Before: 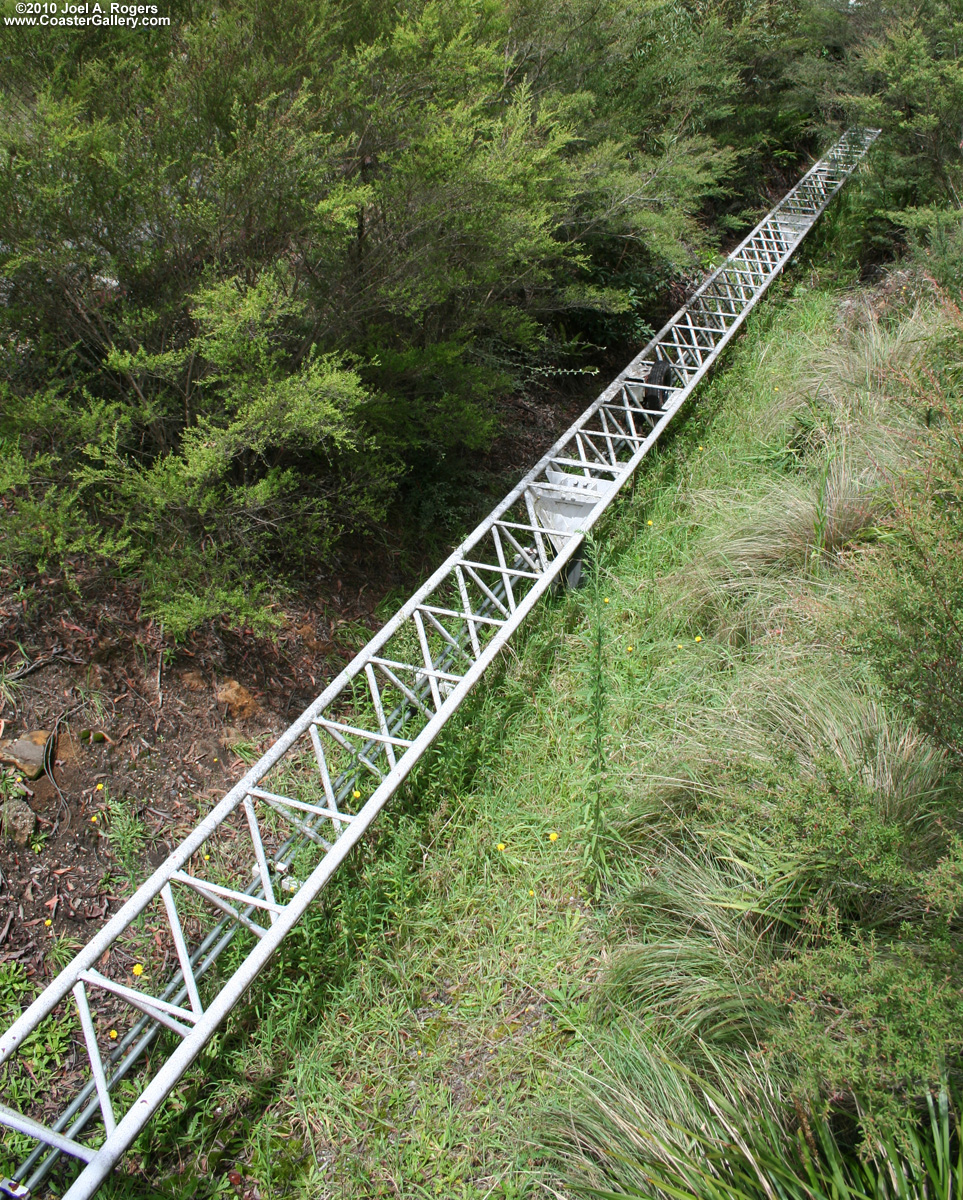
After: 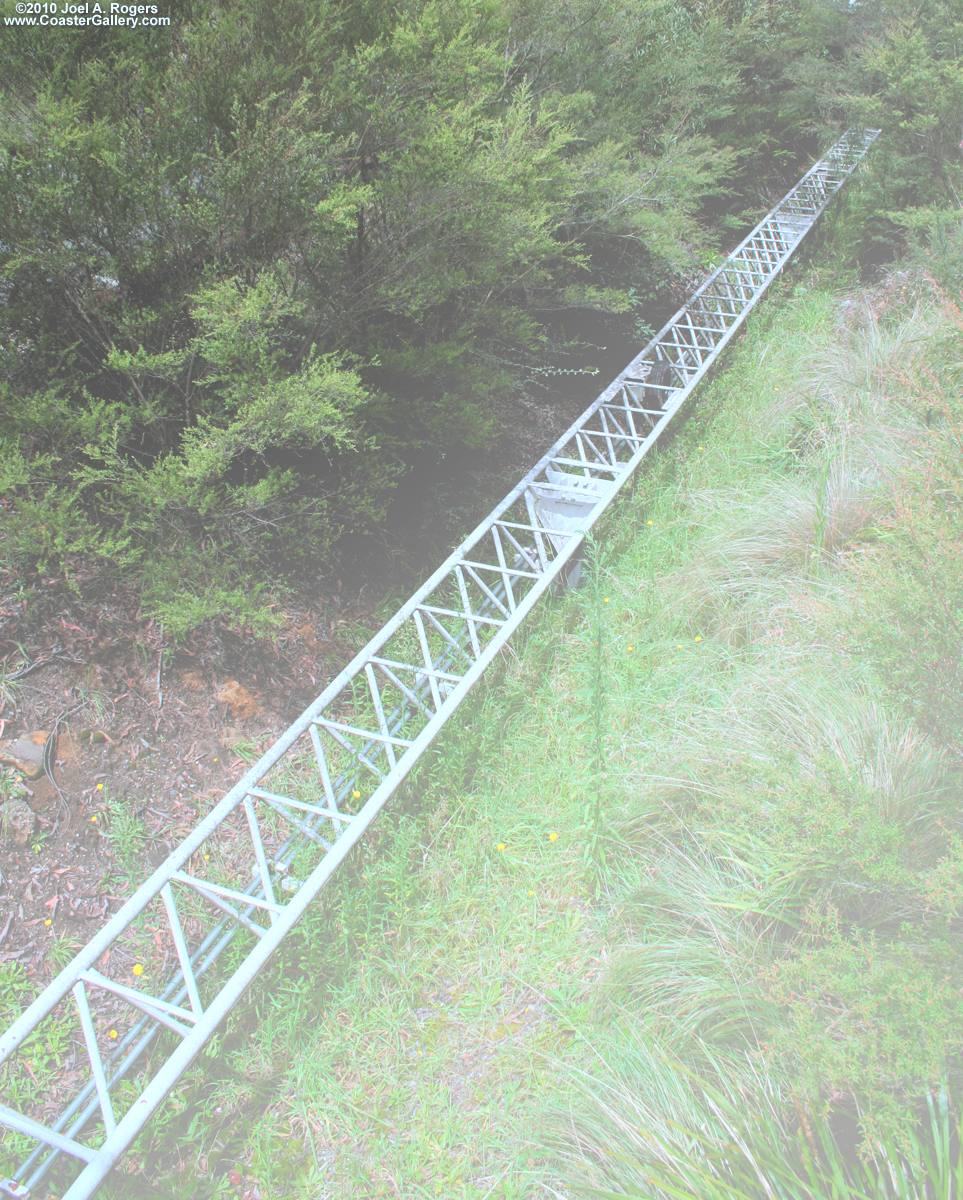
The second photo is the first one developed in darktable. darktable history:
bloom: size 70%, threshold 25%, strength 70%
color correction: highlights a* -2.24, highlights b* -18.1
white balance: emerald 1
levels: levels [0.116, 0.574, 1]
